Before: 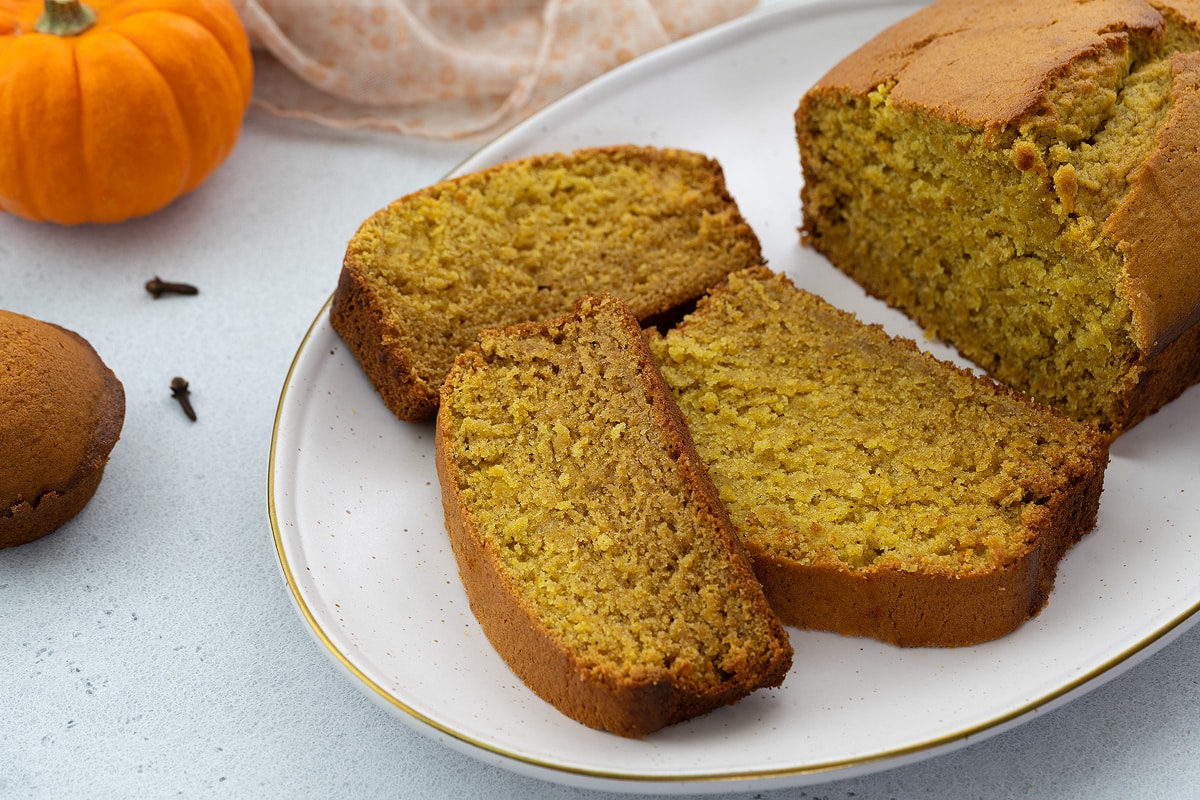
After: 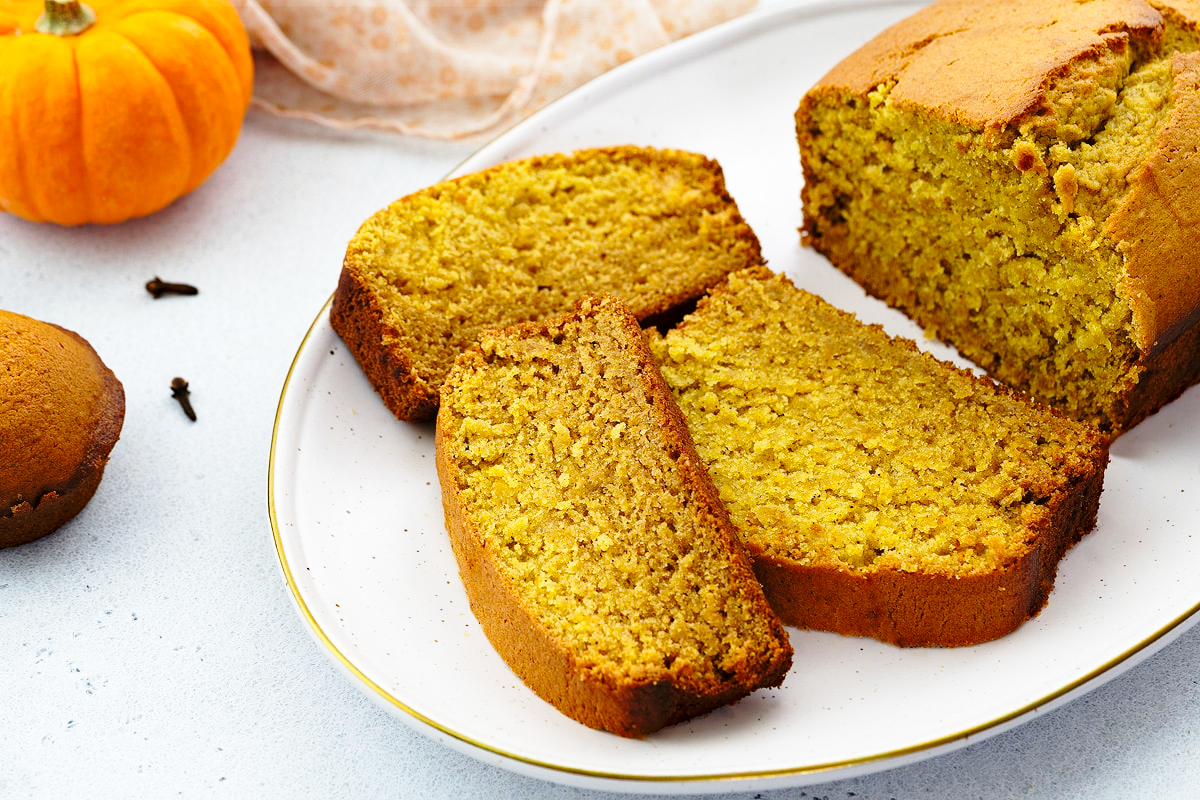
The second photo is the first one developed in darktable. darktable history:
haze removal: compatibility mode true, adaptive false
base curve: curves: ch0 [(0, 0) (0.036, 0.037) (0.121, 0.228) (0.46, 0.76) (0.859, 0.983) (1, 1)], preserve colors none
tone equalizer: on, module defaults
